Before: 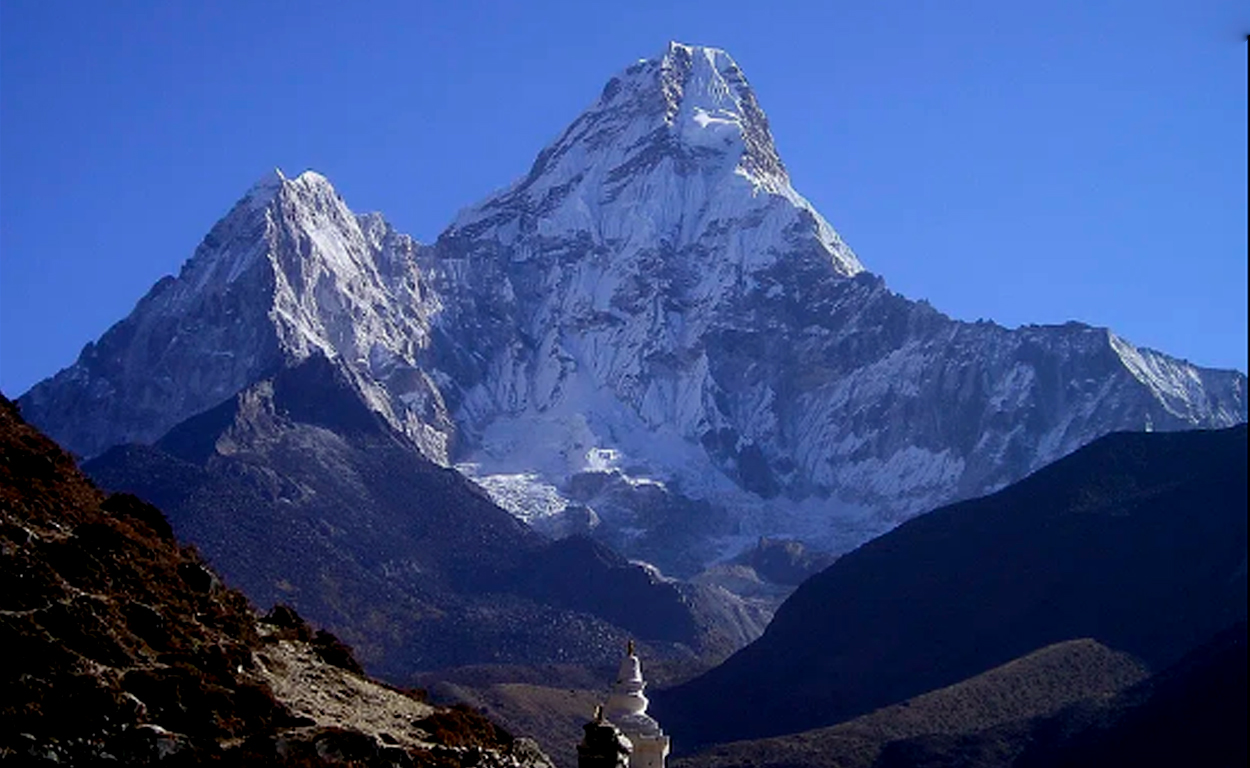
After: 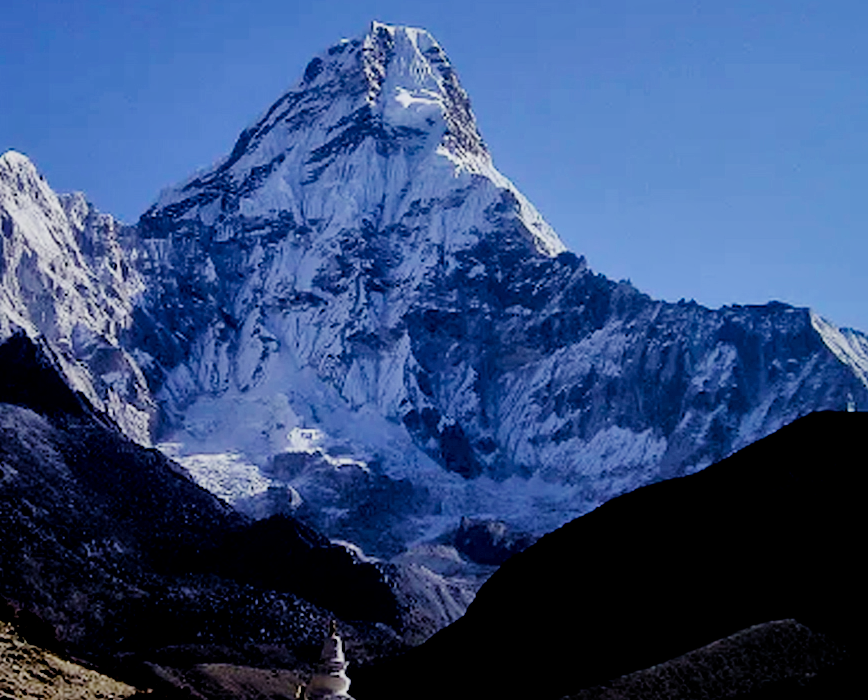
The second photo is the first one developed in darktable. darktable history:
crop and rotate: left 23.887%, top 2.723%, right 6.608%, bottom 6.107%
filmic rgb: black relative exposure -4.23 EV, white relative exposure 5.15 EV, hardness 2.04, contrast 1.18, add noise in highlights 0.001, preserve chrominance no, color science v3 (2019), use custom middle-gray values true, contrast in highlights soft
local contrast: mode bilateral grid, contrast 24, coarseness 59, detail 152%, midtone range 0.2
